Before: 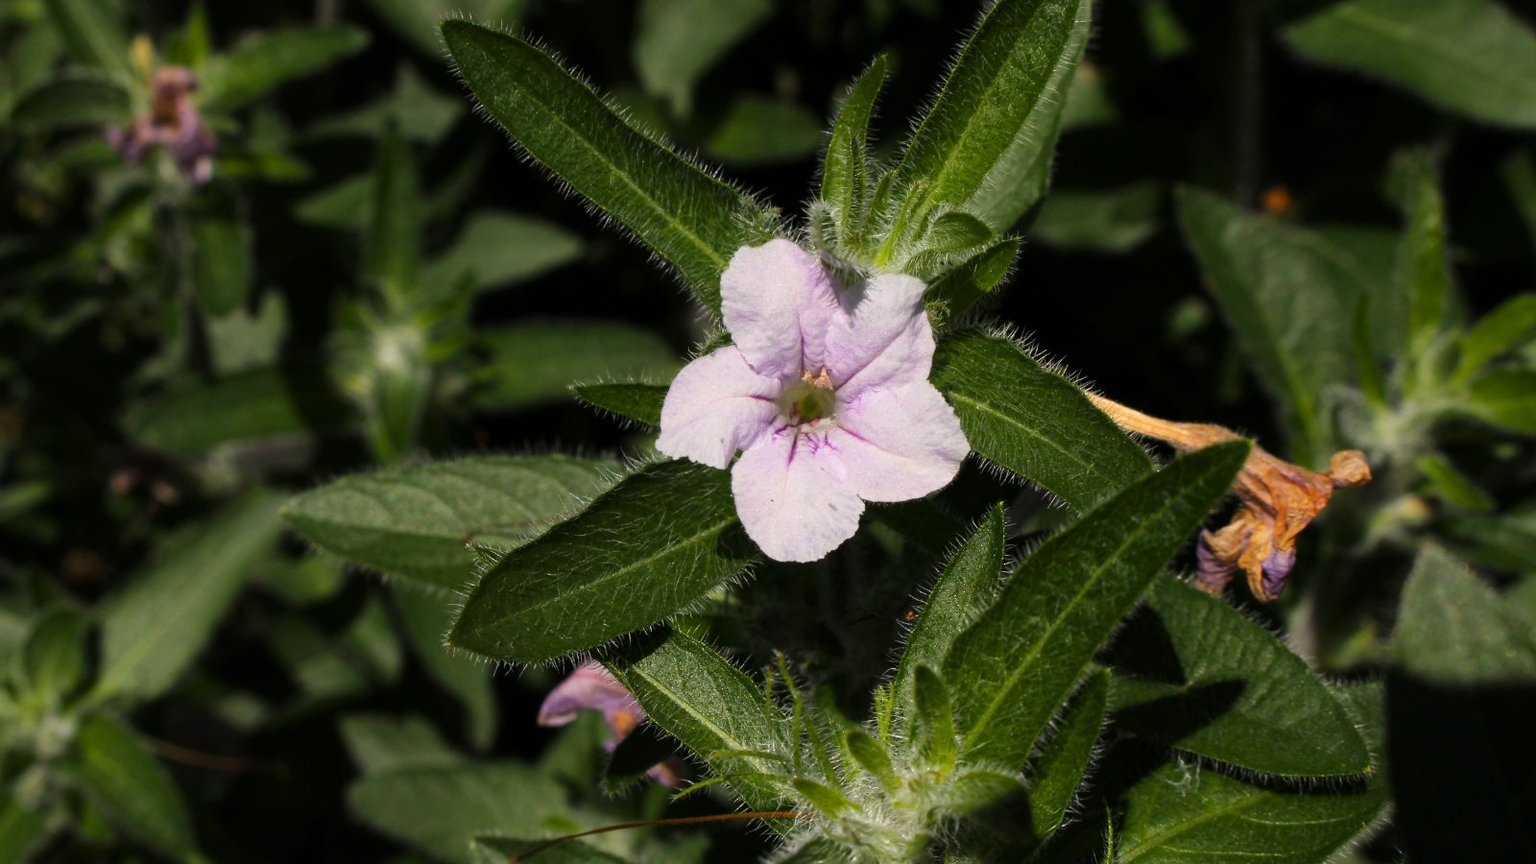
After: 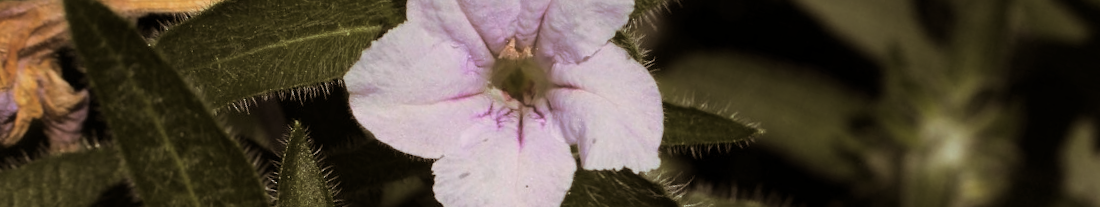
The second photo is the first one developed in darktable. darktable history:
graduated density: on, module defaults
crop and rotate: angle 16.12°, top 30.835%, bottom 35.653%
split-toning: shadows › hue 32.4°, shadows › saturation 0.51, highlights › hue 180°, highlights › saturation 0, balance -60.17, compress 55.19%
